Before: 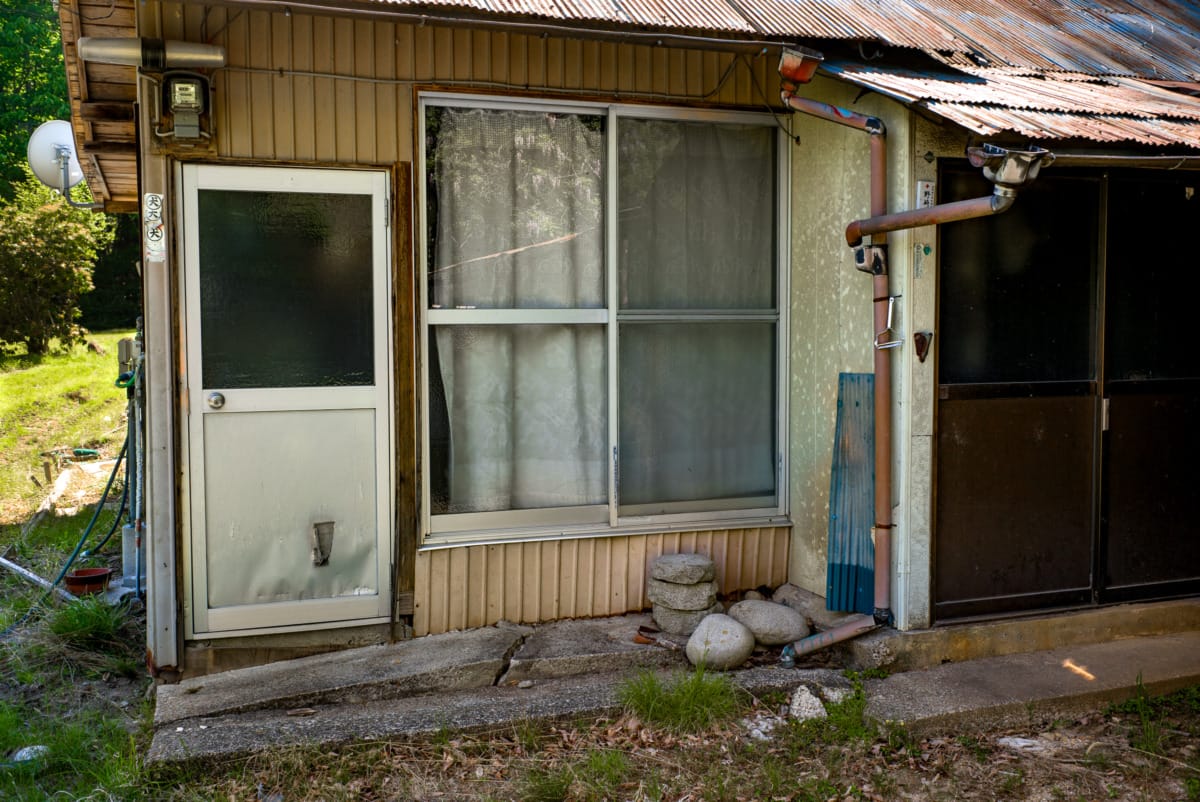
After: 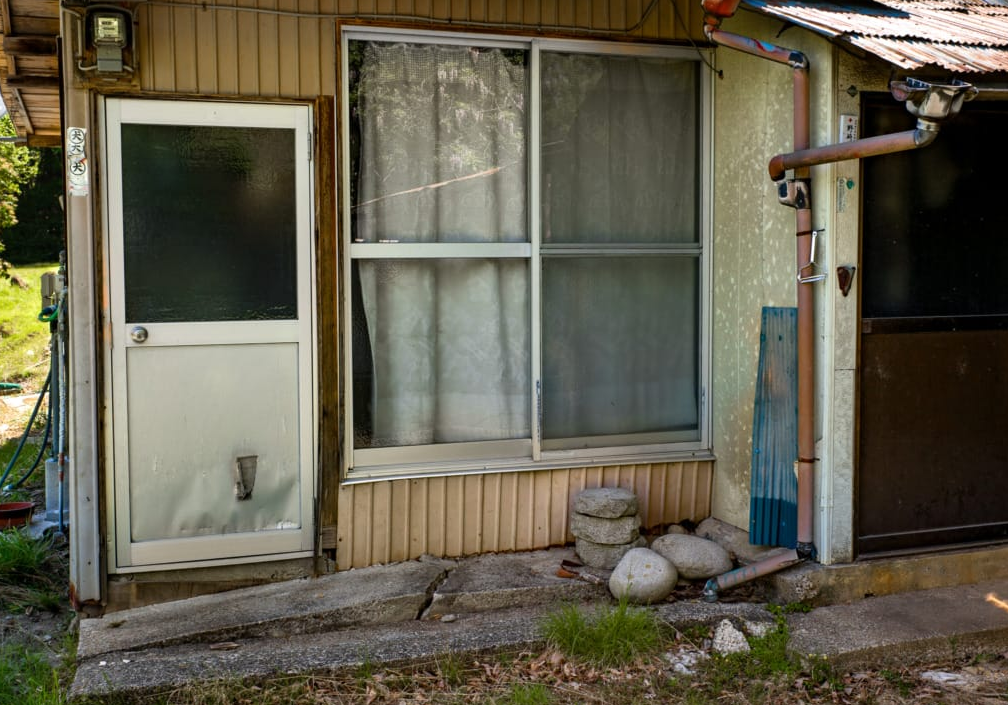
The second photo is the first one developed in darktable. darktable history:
crop: left 6.444%, top 8.32%, right 9.528%, bottom 3.658%
